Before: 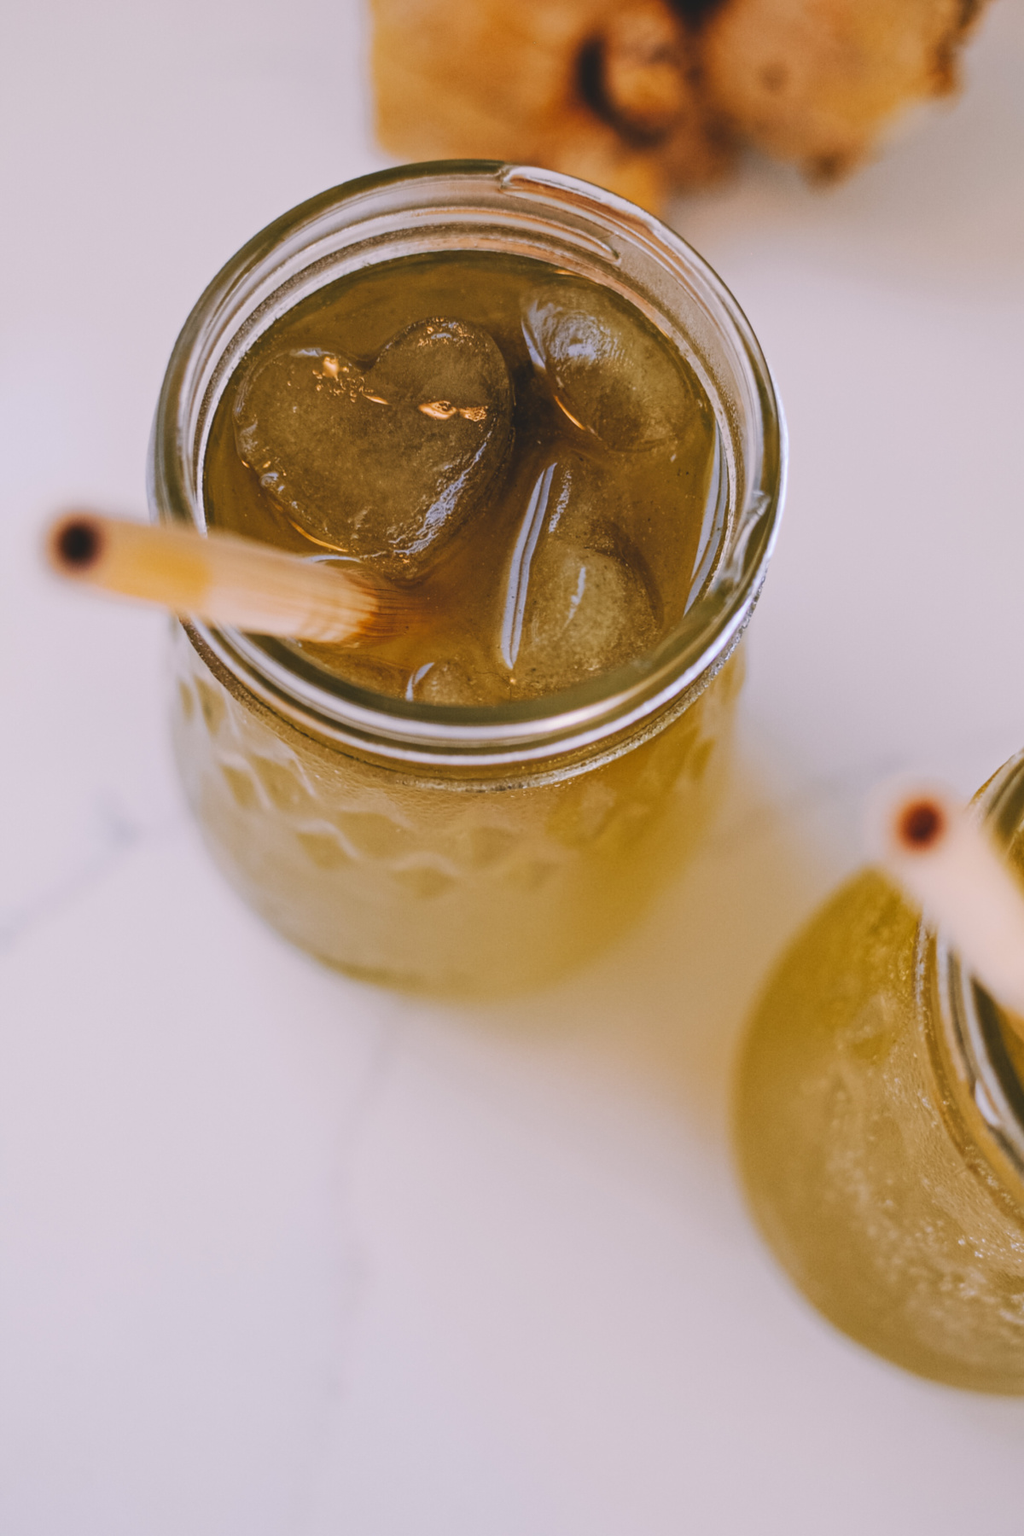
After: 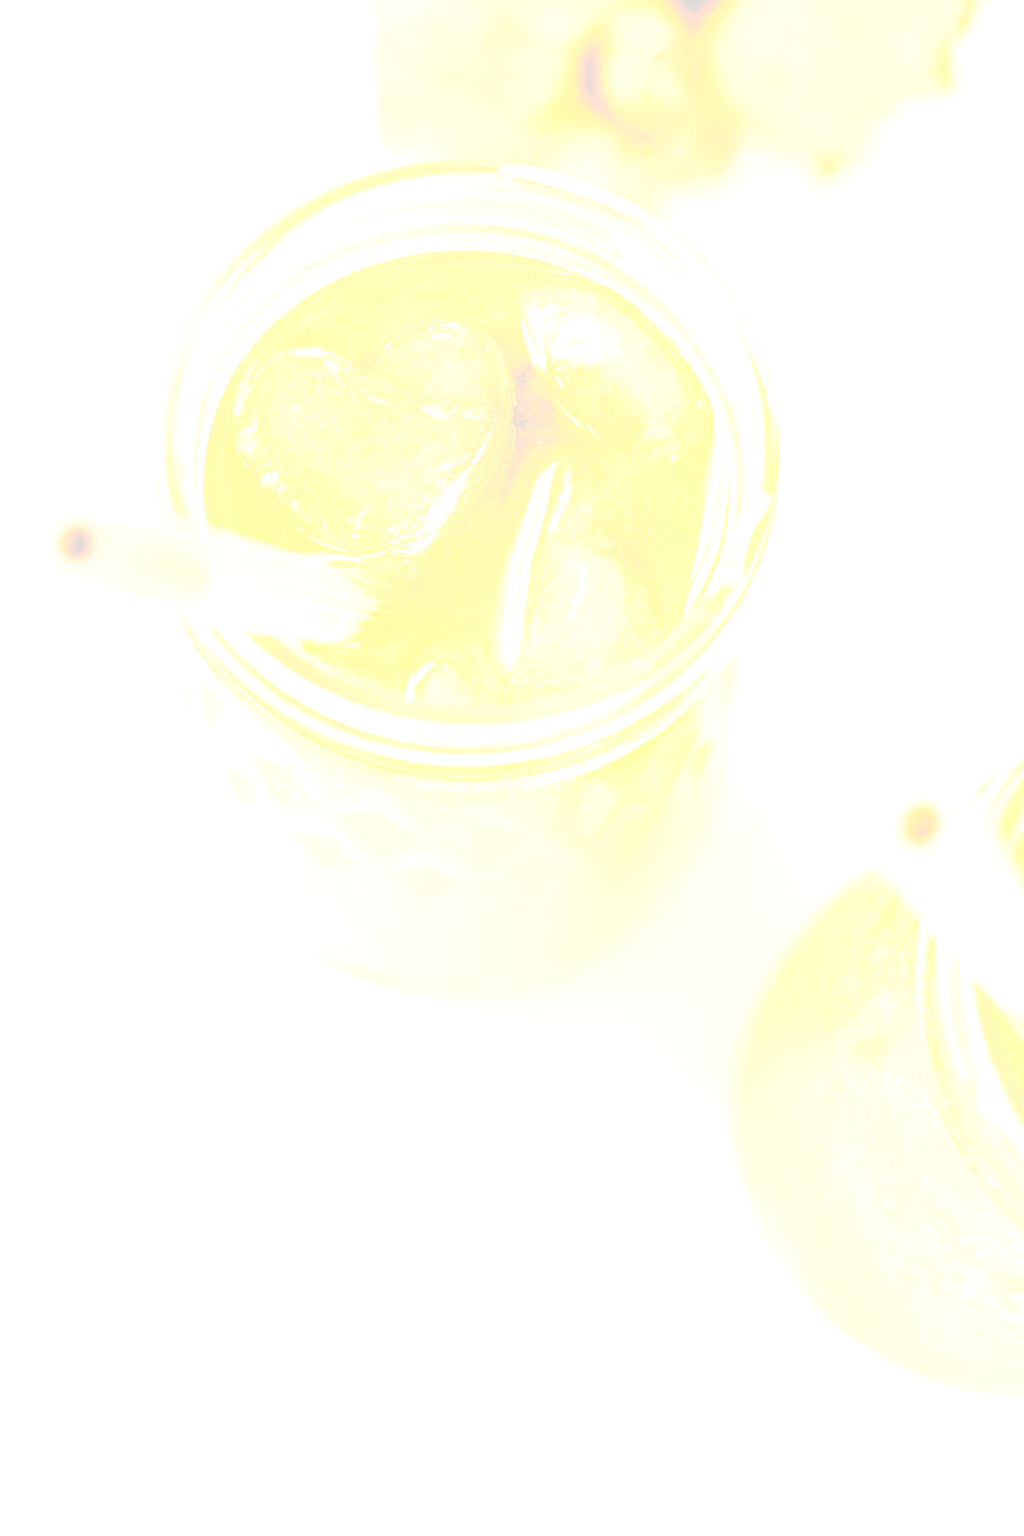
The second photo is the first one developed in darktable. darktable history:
contrast brightness saturation: contrast 0.485, saturation -0.1
base curve: curves: ch0 [(0, 0) (0.028, 0.03) (0.121, 0.232) (0.46, 0.748) (0.859, 0.968) (1, 1)], preserve colors none
exposure: black level correction 0, exposure 4.099 EV, compensate highlight preservation false
